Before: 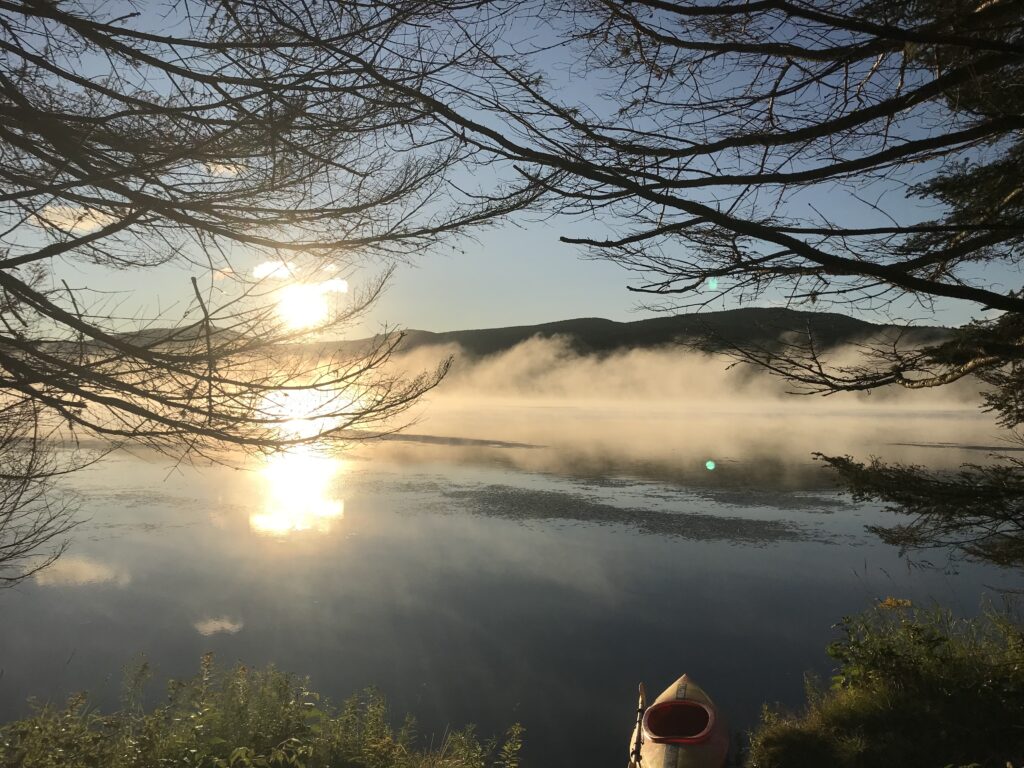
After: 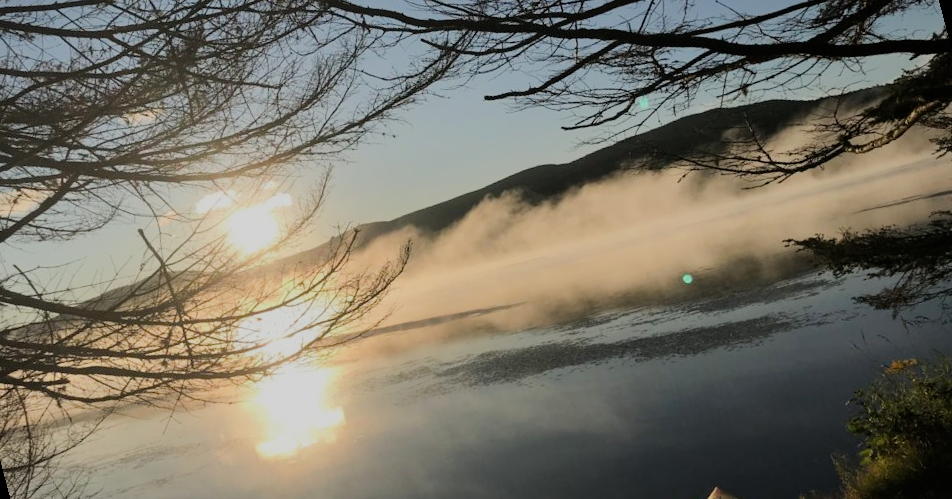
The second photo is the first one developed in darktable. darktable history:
exposure: exposure -0.041 EV, compensate highlight preservation false
filmic rgb: black relative exposure -7.65 EV, white relative exposure 4.56 EV, hardness 3.61
rotate and perspective: rotation -14.8°, crop left 0.1, crop right 0.903, crop top 0.25, crop bottom 0.748
